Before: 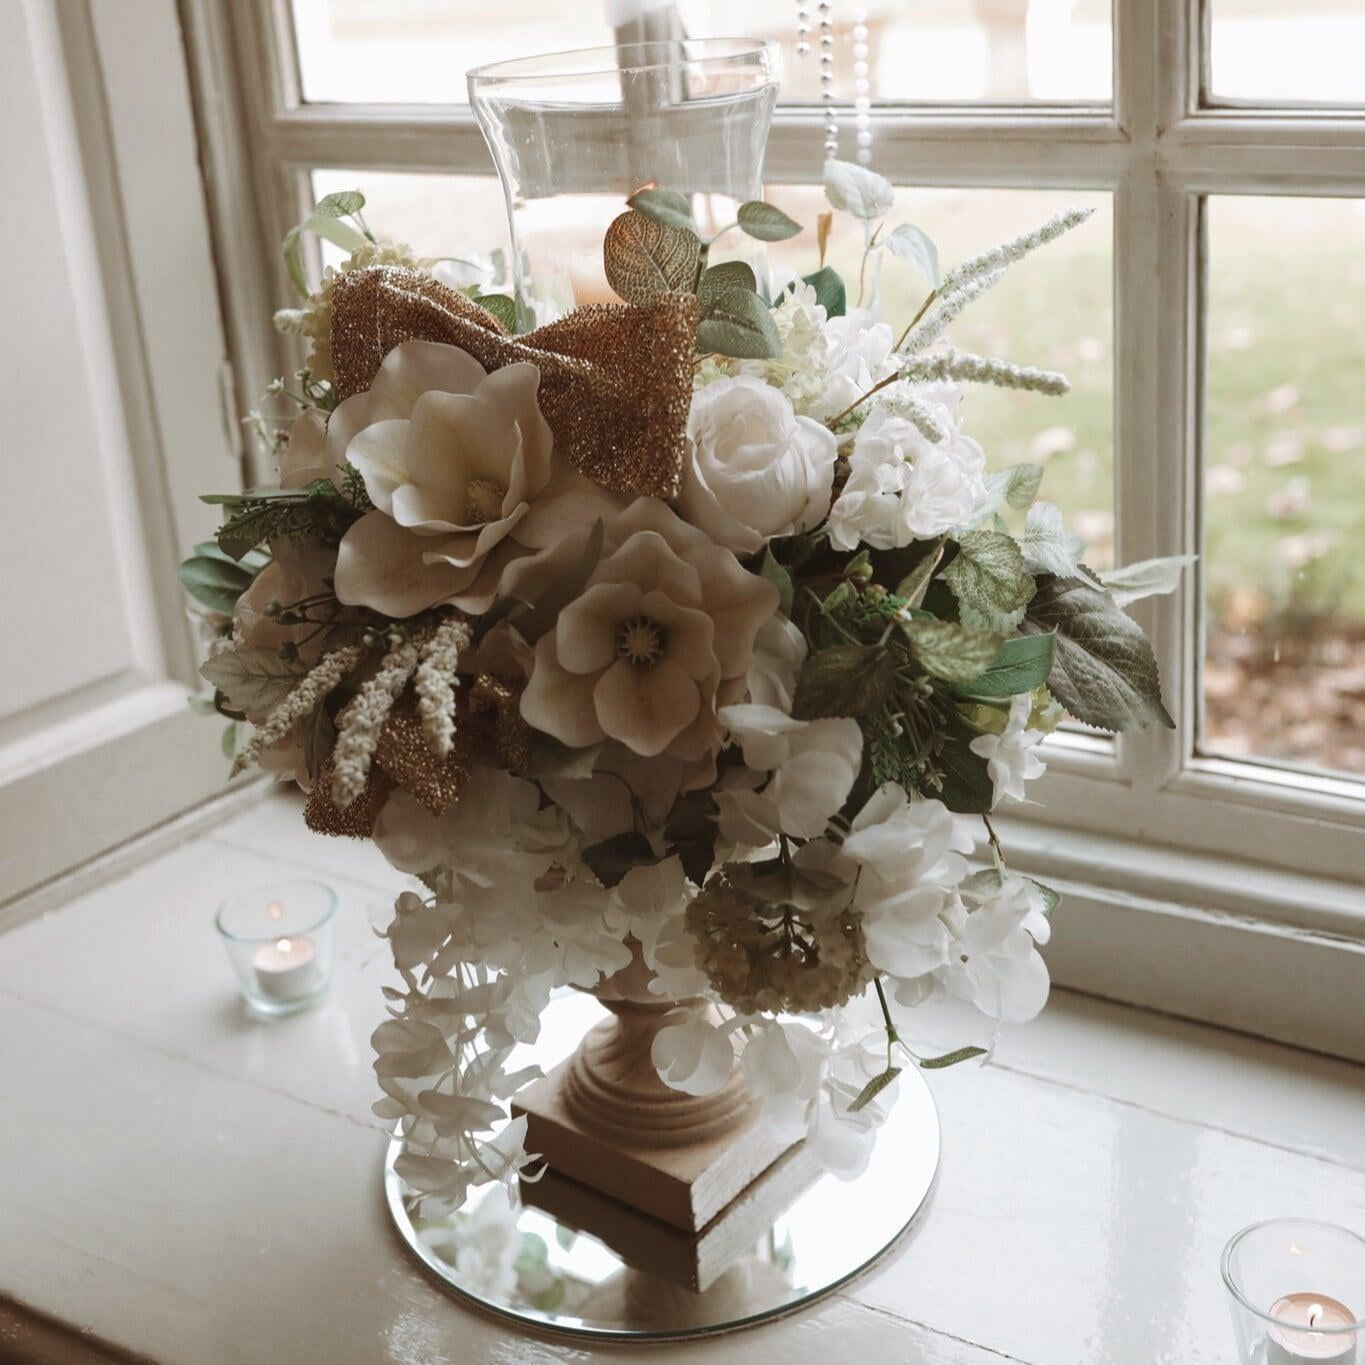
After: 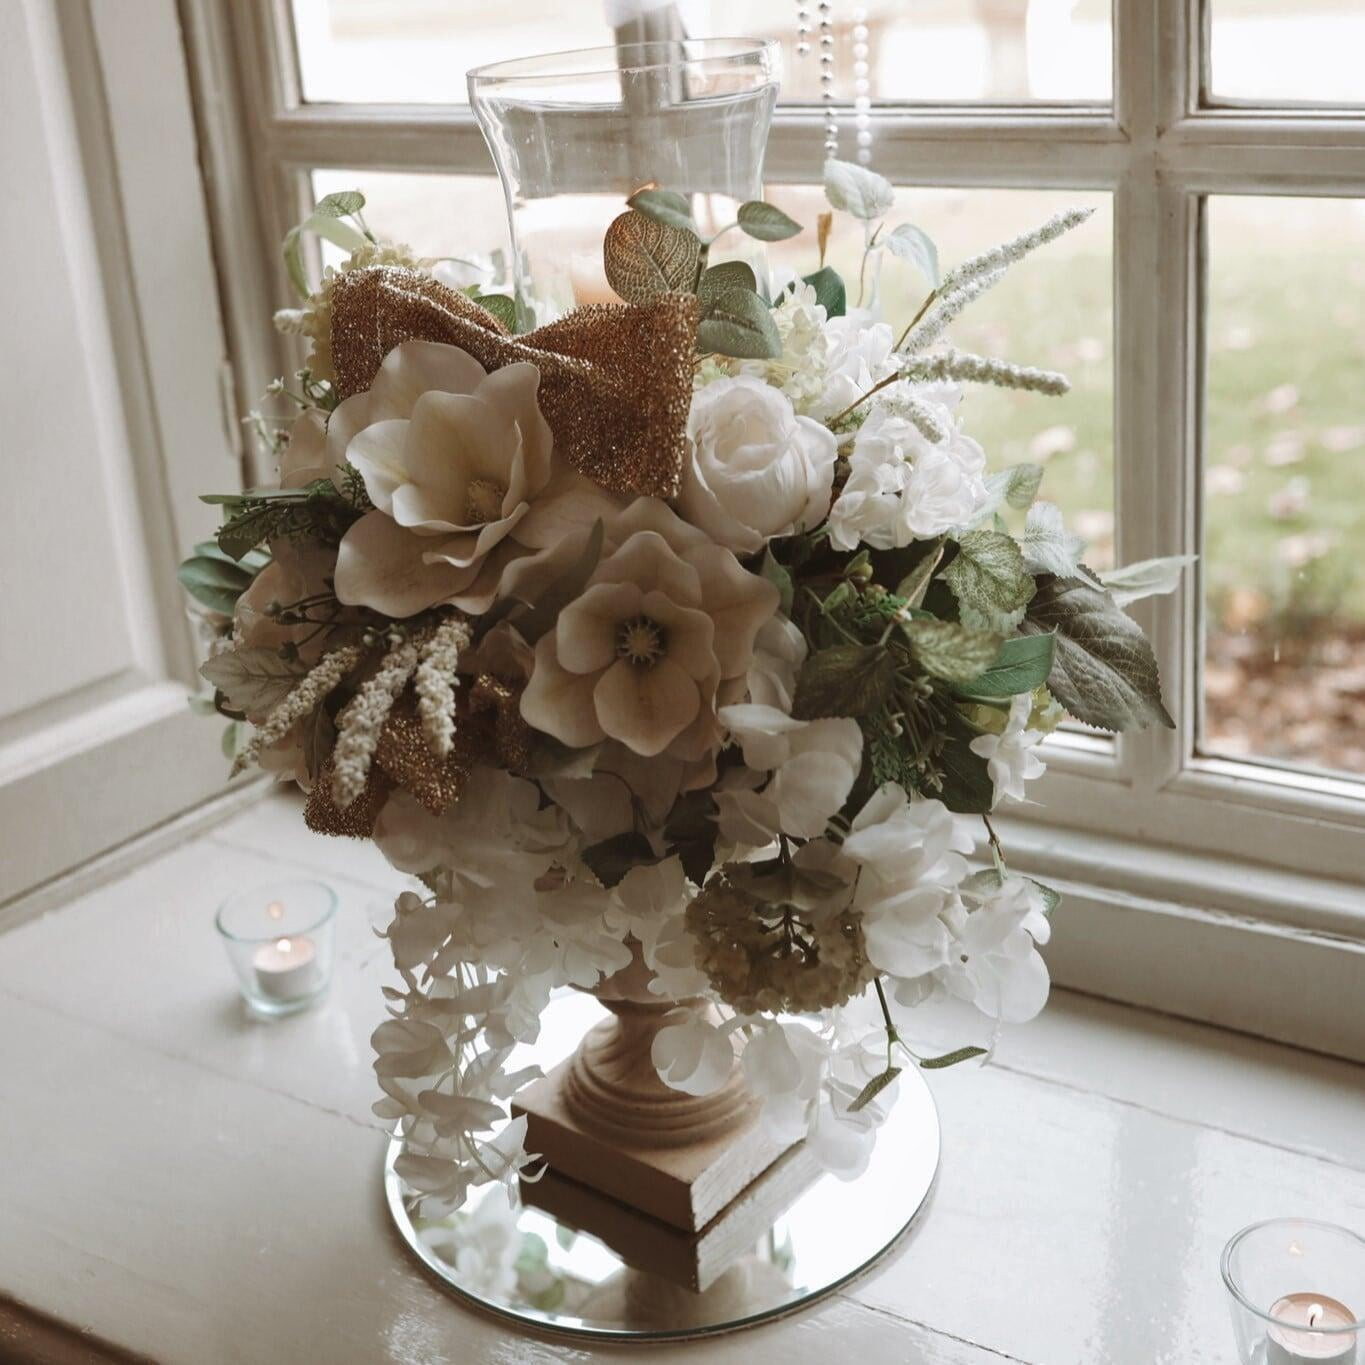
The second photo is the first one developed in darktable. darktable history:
shadows and highlights: shadows 36.48, highlights -27.5, soften with gaussian
